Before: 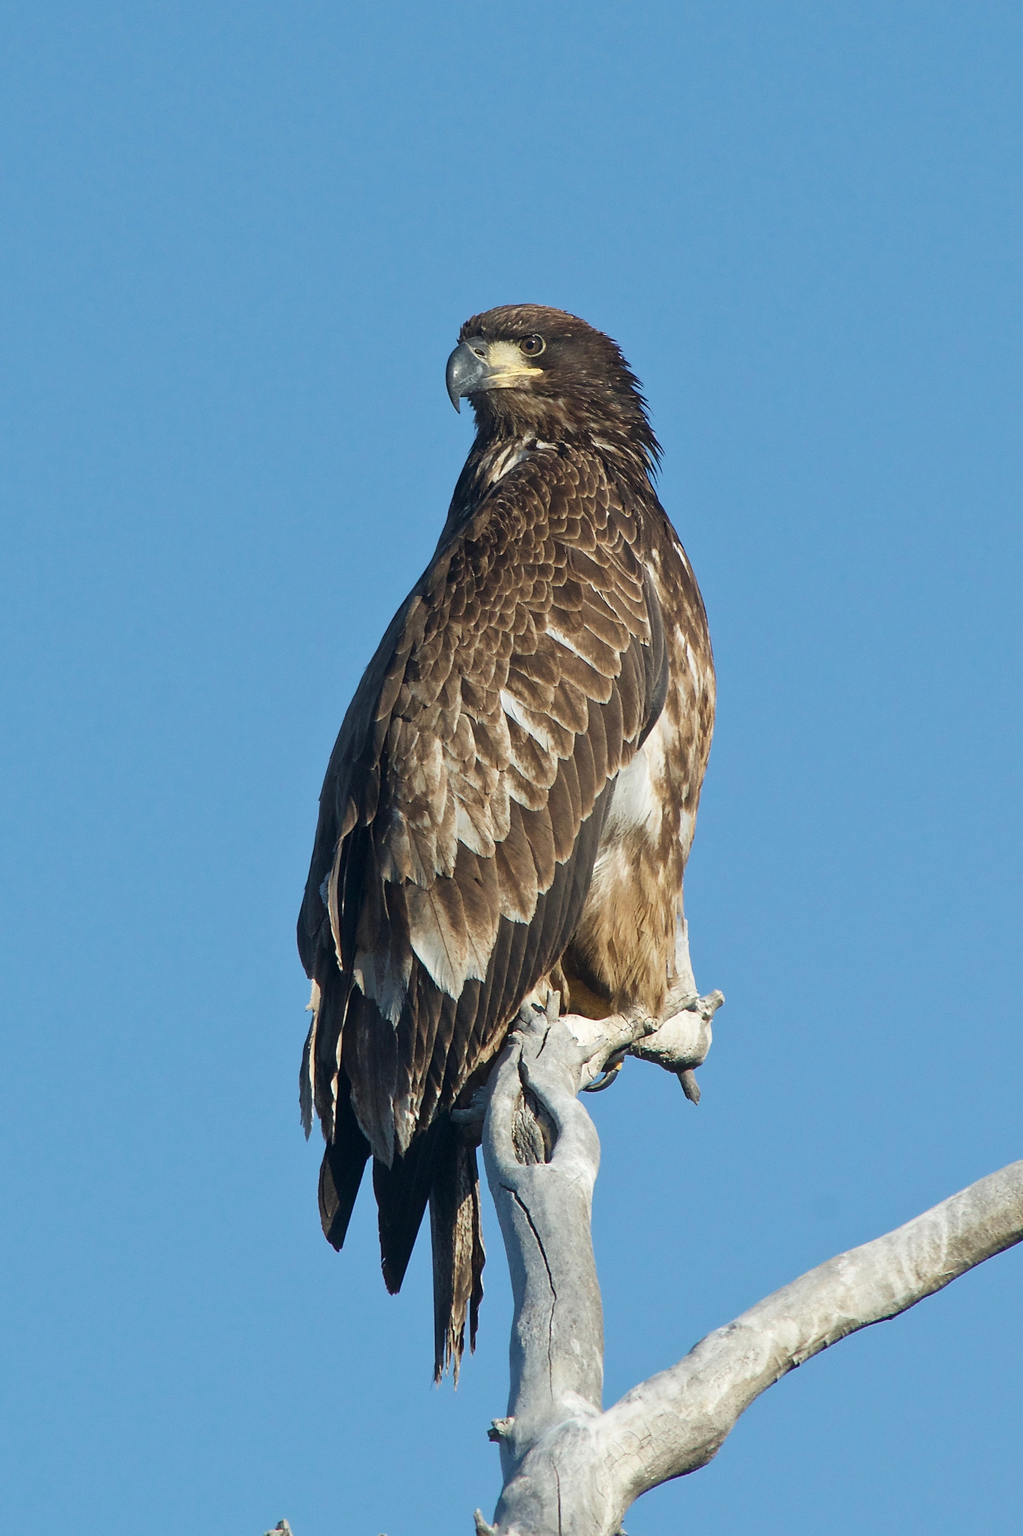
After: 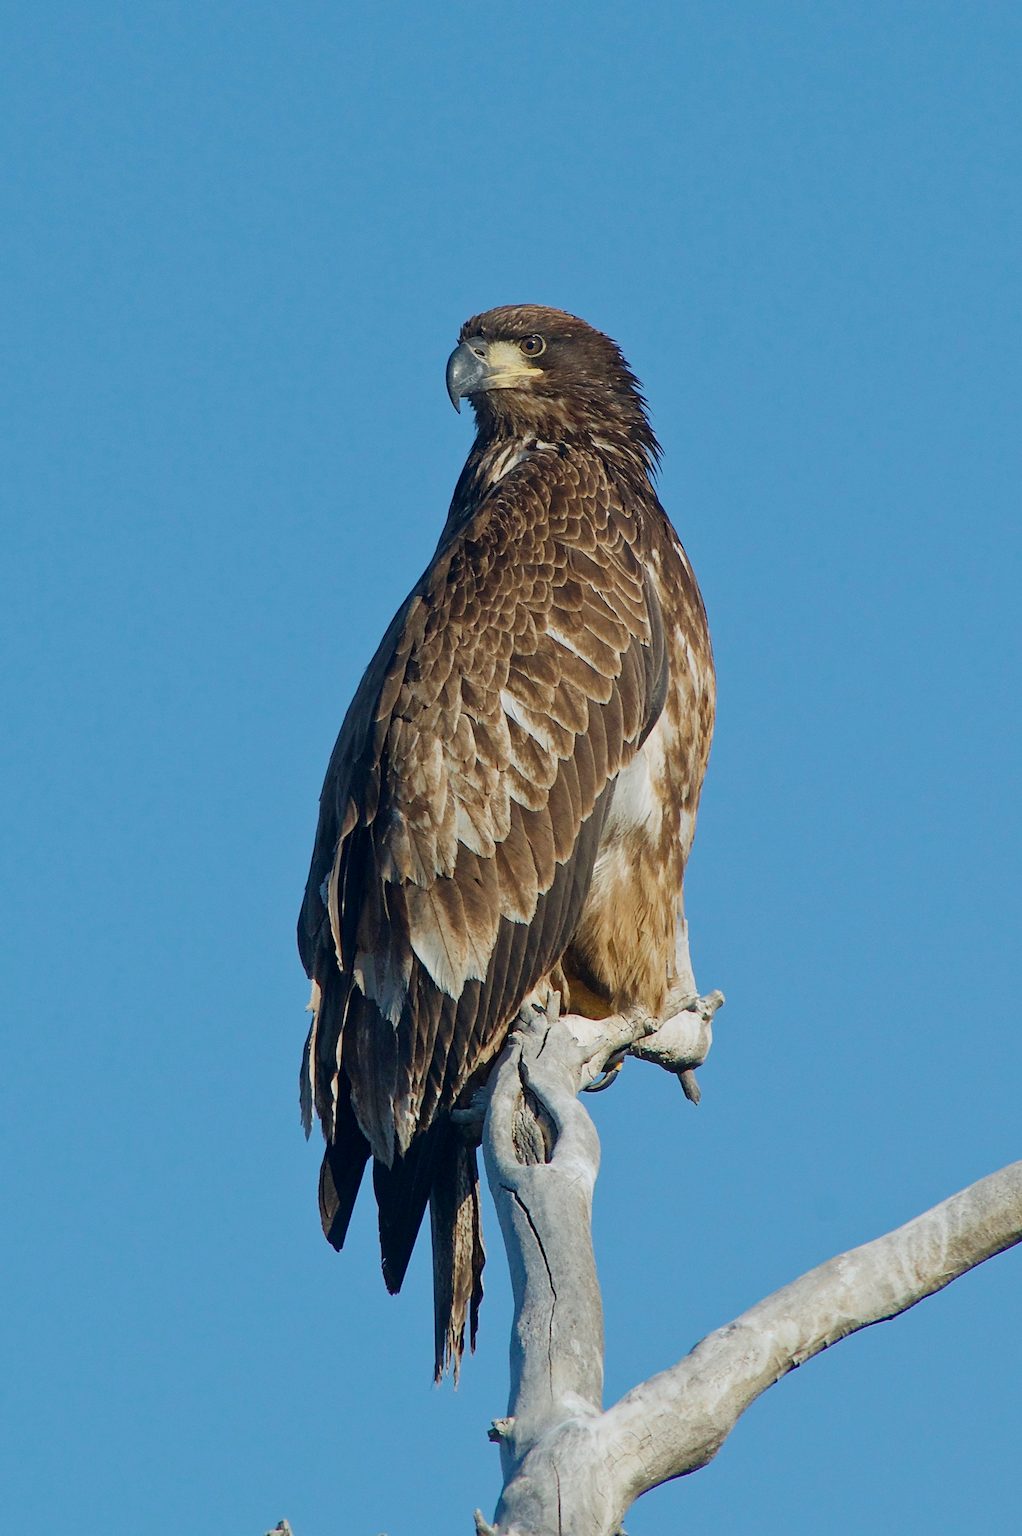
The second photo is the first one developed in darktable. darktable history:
haze removal: compatibility mode true, adaptive false
filmic rgb: black relative exposure -16 EV, threshold -0.33 EV, transition 3.19 EV, structure ↔ texture 100%, target black luminance 0%, hardness 7.57, latitude 72.96%, contrast 0.908, highlights saturation mix 10%, shadows ↔ highlights balance -0.38%, add noise in highlights 0, preserve chrominance no, color science v4 (2020), iterations of high-quality reconstruction 10, enable highlight reconstruction true
